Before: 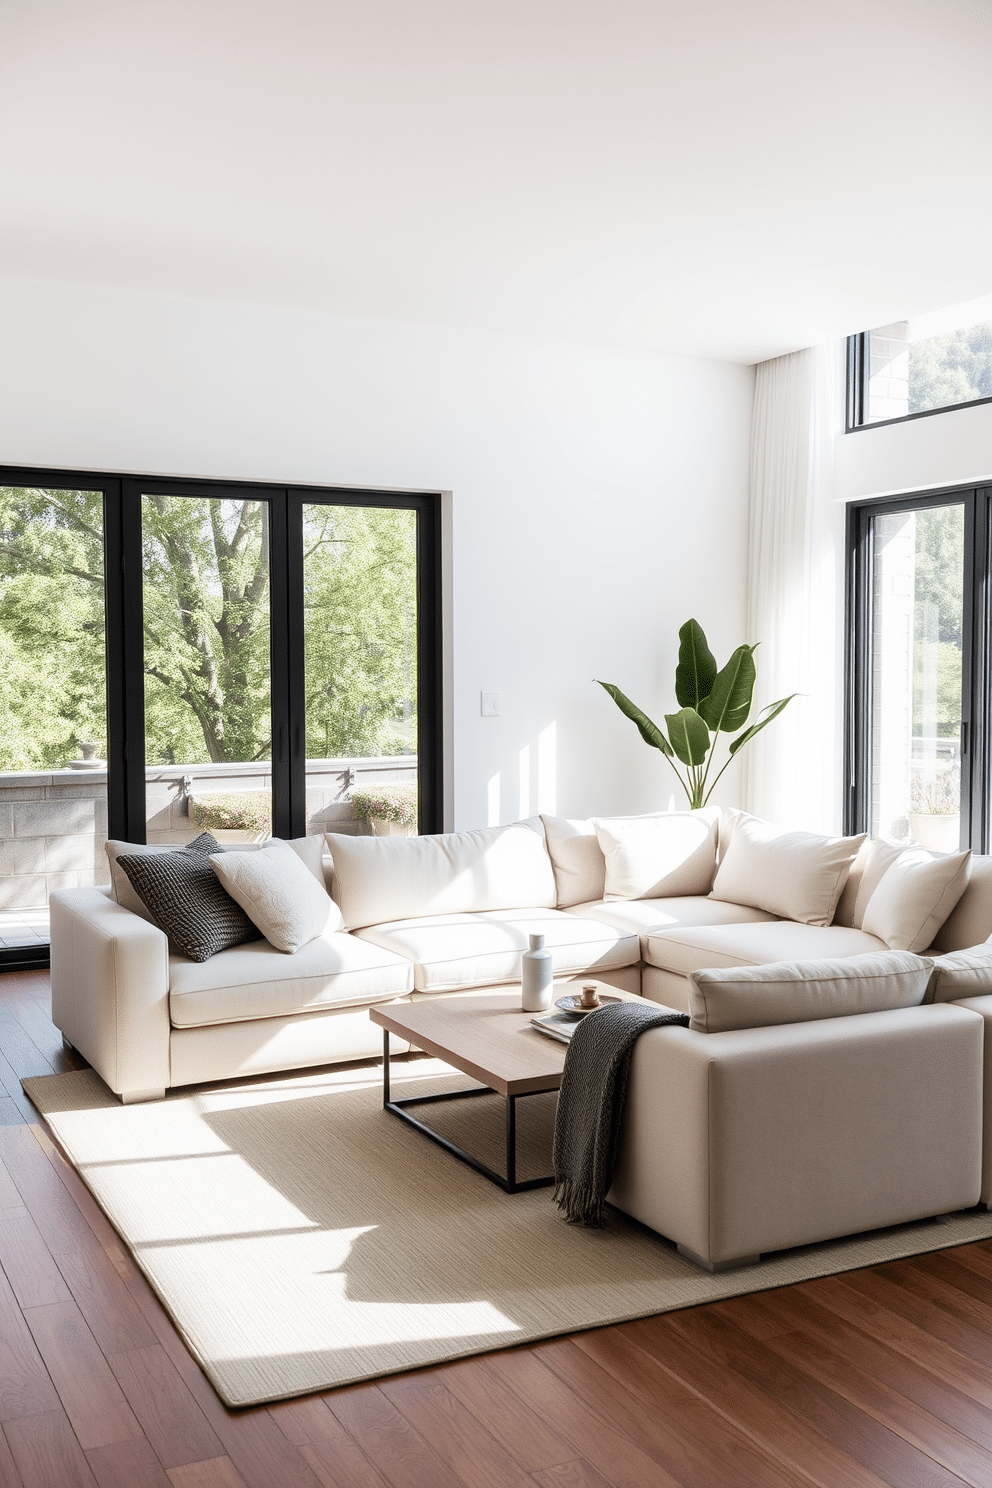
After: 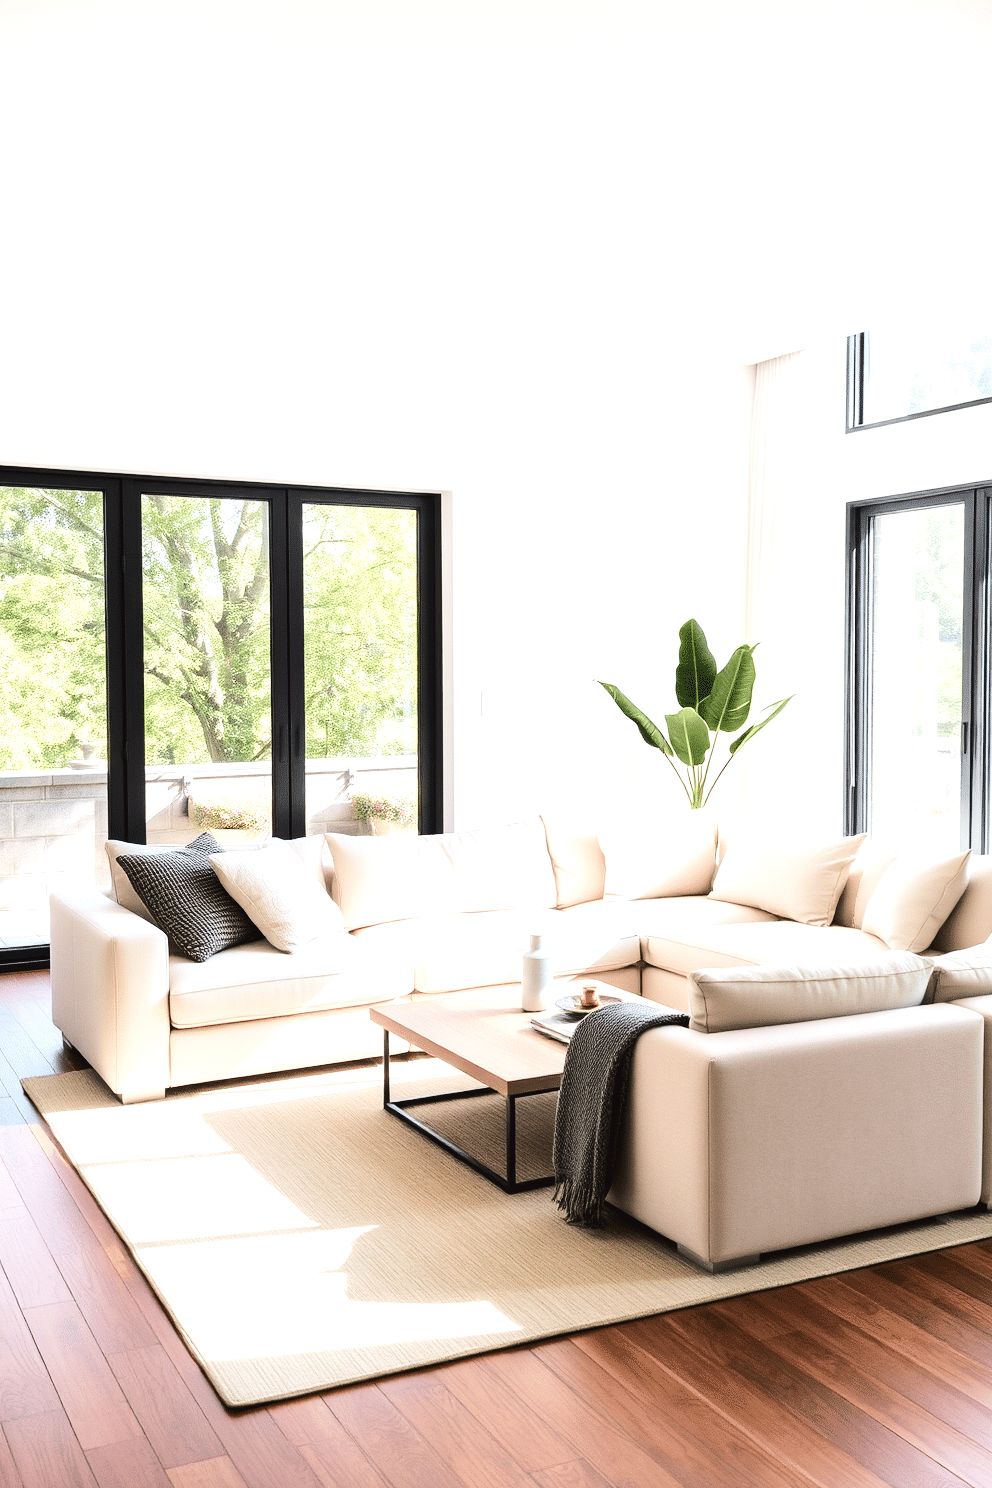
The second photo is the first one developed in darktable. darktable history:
exposure: black level correction 0, exposure 0.7 EV, compensate highlight preservation false
tone curve: curves: ch0 [(0, 0.023) (0.103, 0.087) (0.277, 0.28) (0.438, 0.547) (0.546, 0.678) (0.735, 0.843) (0.994, 1)]; ch1 [(0, 0) (0.371, 0.261) (0.465, 0.42) (0.488, 0.477) (0.512, 0.513) (0.542, 0.581) (0.574, 0.647) (0.636, 0.747) (1, 1)]; ch2 [(0, 0) (0.369, 0.388) (0.449, 0.431) (0.478, 0.471) (0.516, 0.517) (0.575, 0.642) (0.649, 0.726) (1, 1)], color space Lab, linked channels, preserve colors none
